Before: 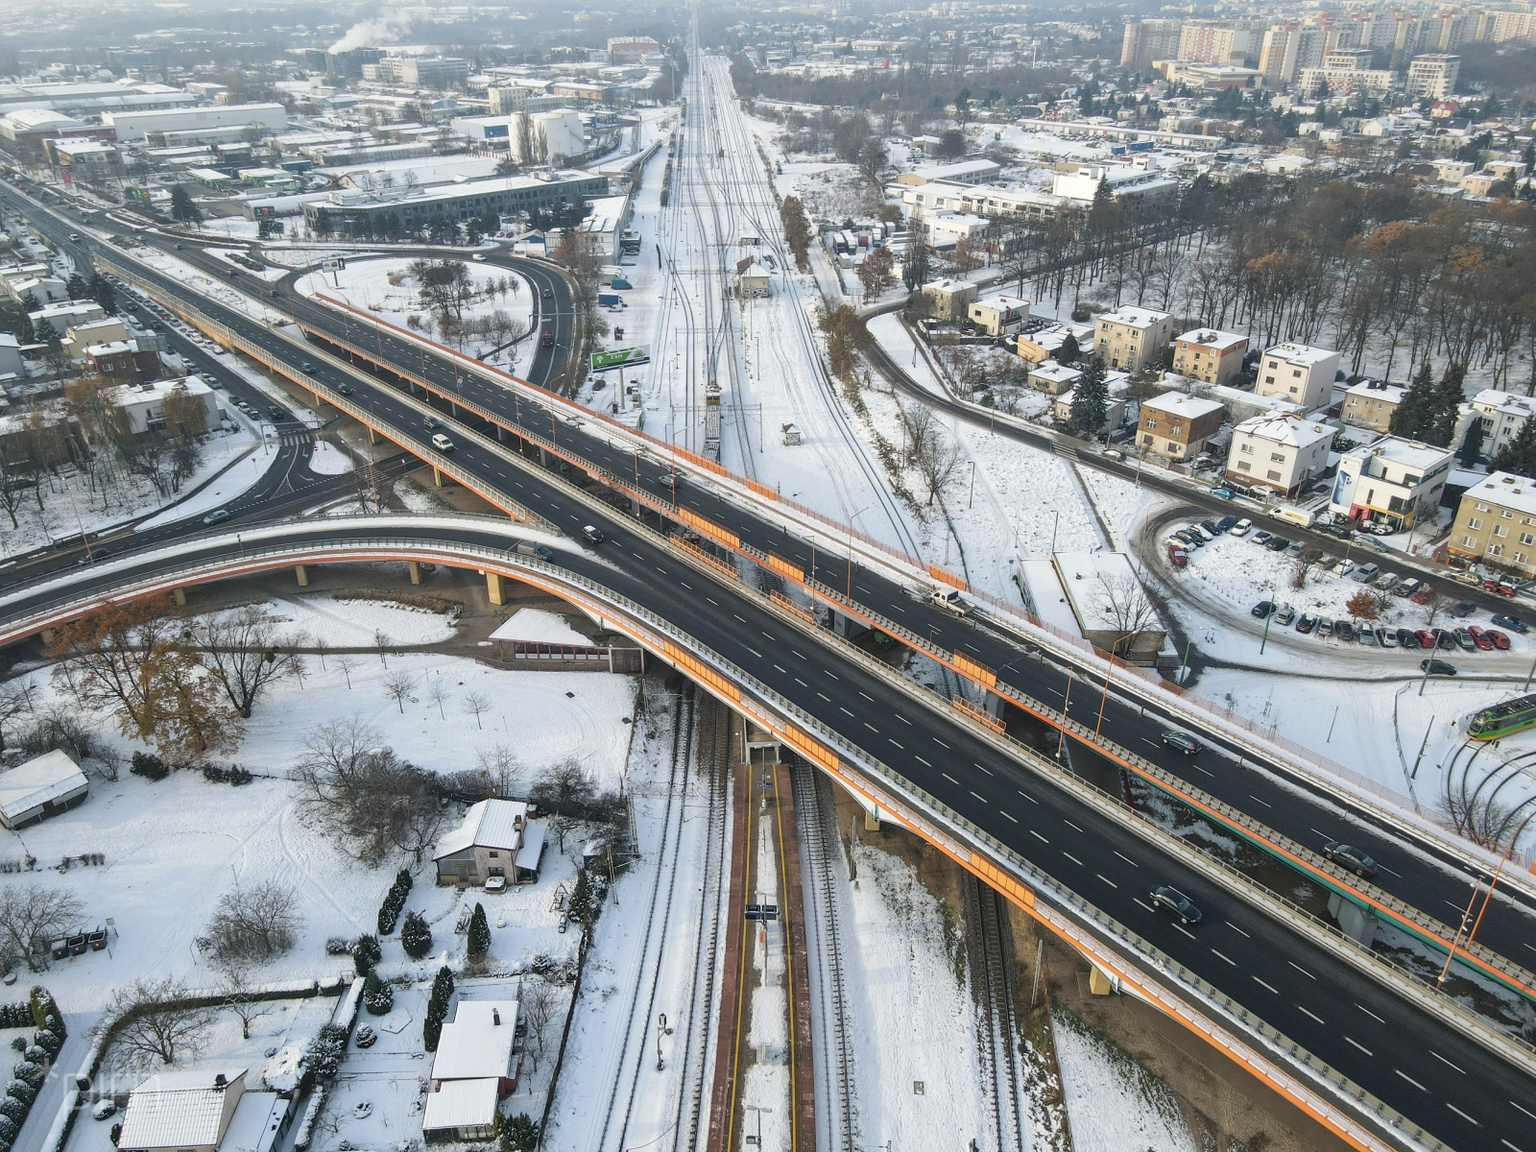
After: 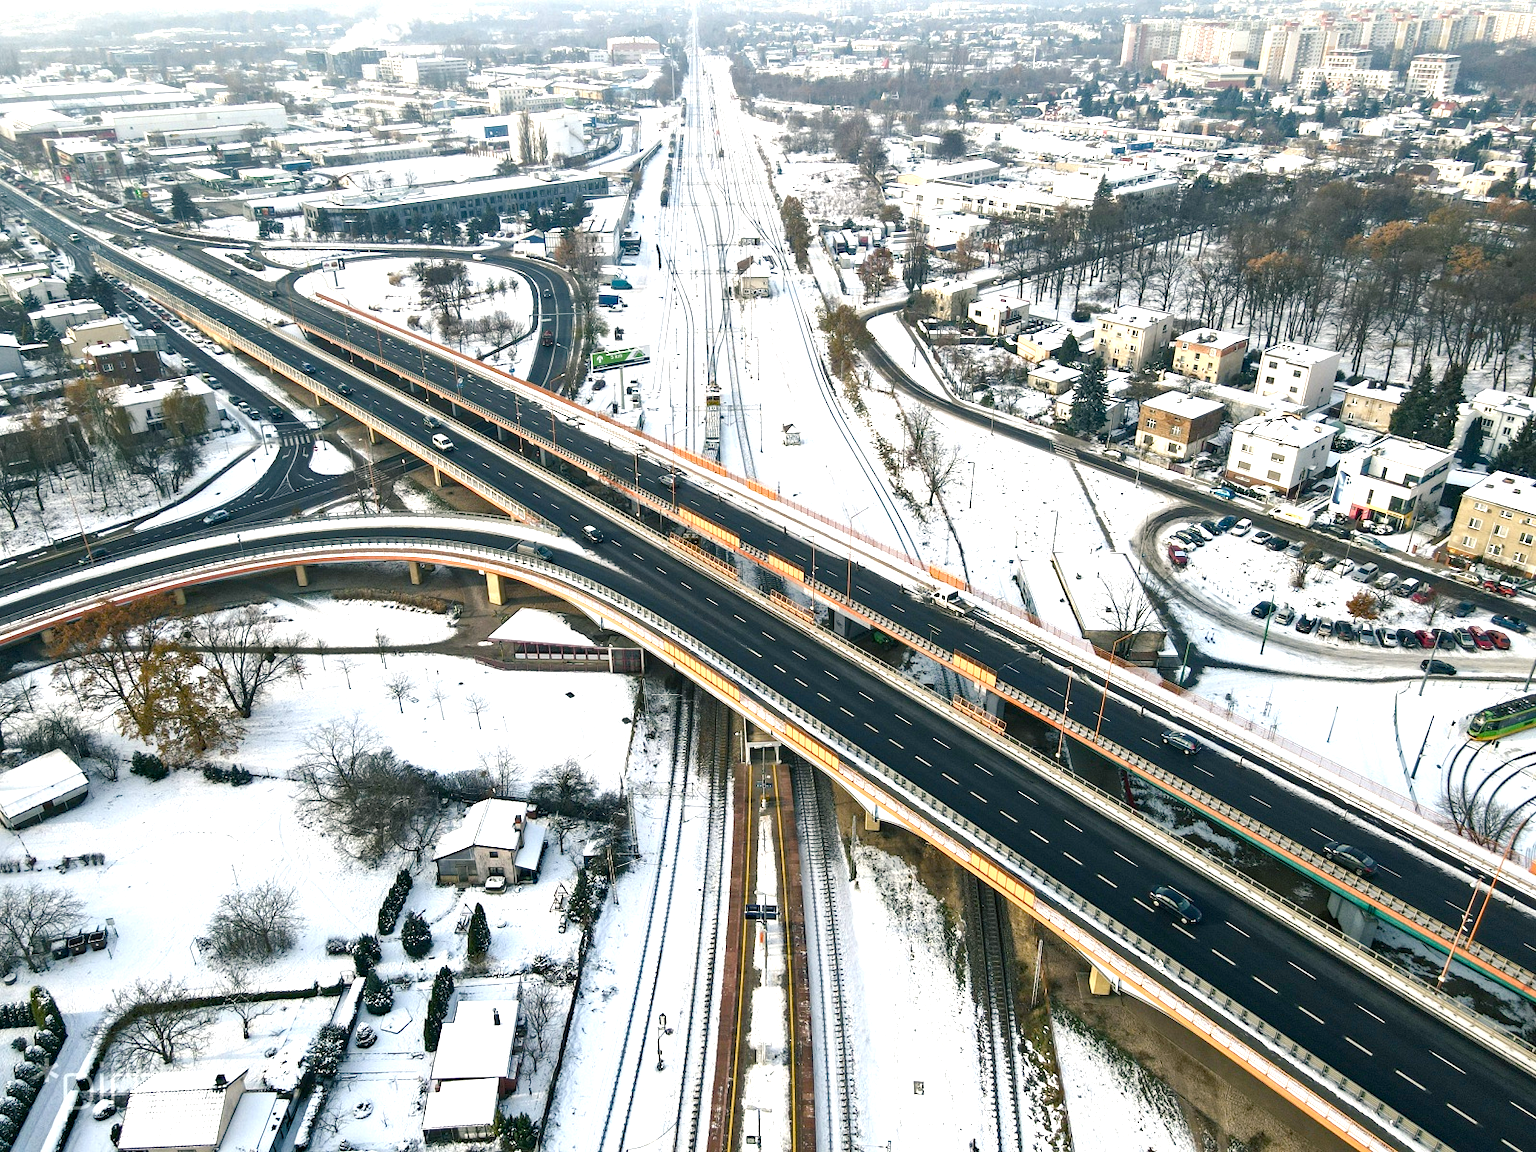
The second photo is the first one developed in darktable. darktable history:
haze removal: compatibility mode true, adaptive false
color balance rgb: shadows lift › chroma 2.79%, shadows lift › hue 190.66°, power › hue 171.85°, highlights gain › chroma 2.16%, highlights gain › hue 75.26°, global offset › luminance -0.51%, perceptual saturation grading › highlights -33.8%, perceptual saturation grading › mid-tones 14.98%, perceptual saturation grading › shadows 48.43%, perceptual brilliance grading › highlights 15.68%, perceptual brilliance grading › mid-tones 6.62%, perceptual brilliance grading › shadows -14.98%, global vibrance 11.32%, contrast 5.05%
exposure: black level correction 0, exposure 0.4 EV, compensate exposure bias true, compensate highlight preservation false
